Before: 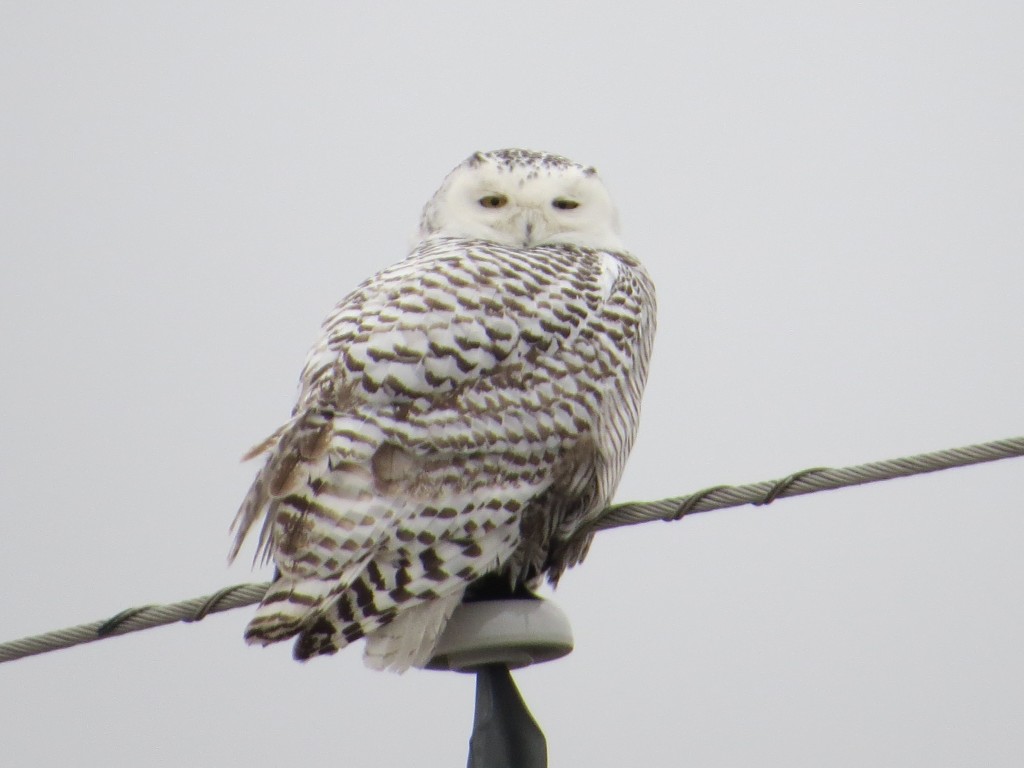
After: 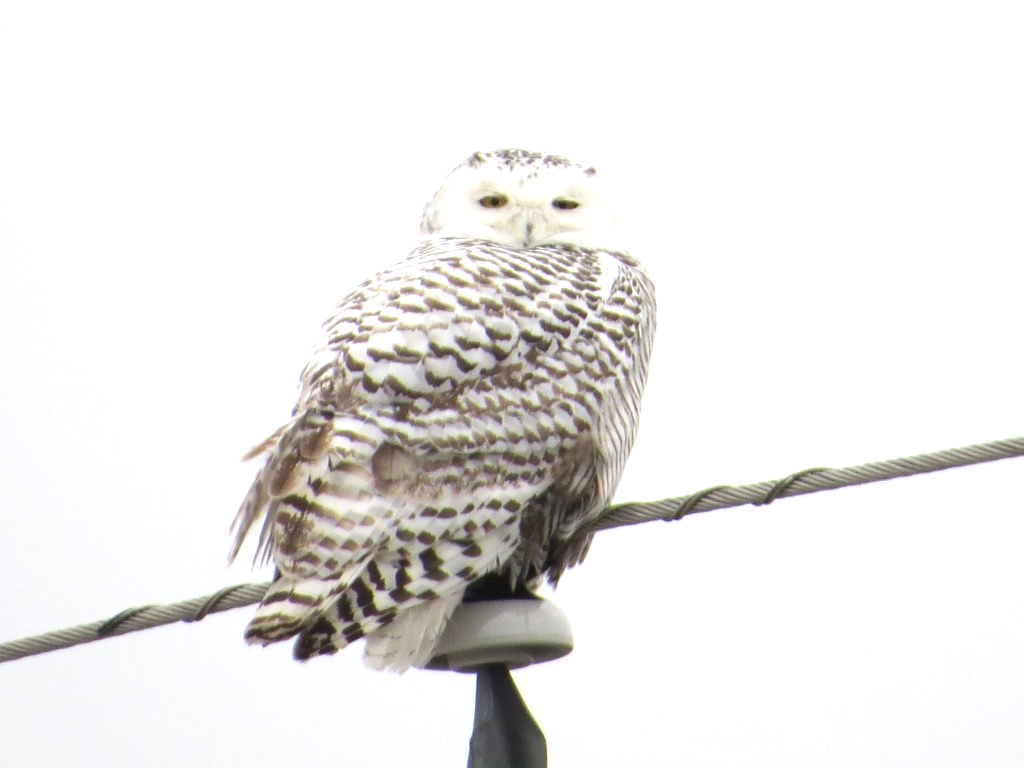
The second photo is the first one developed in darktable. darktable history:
exposure: black level correction 0, exposure 0.691 EV, compensate exposure bias true, compensate highlight preservation false
